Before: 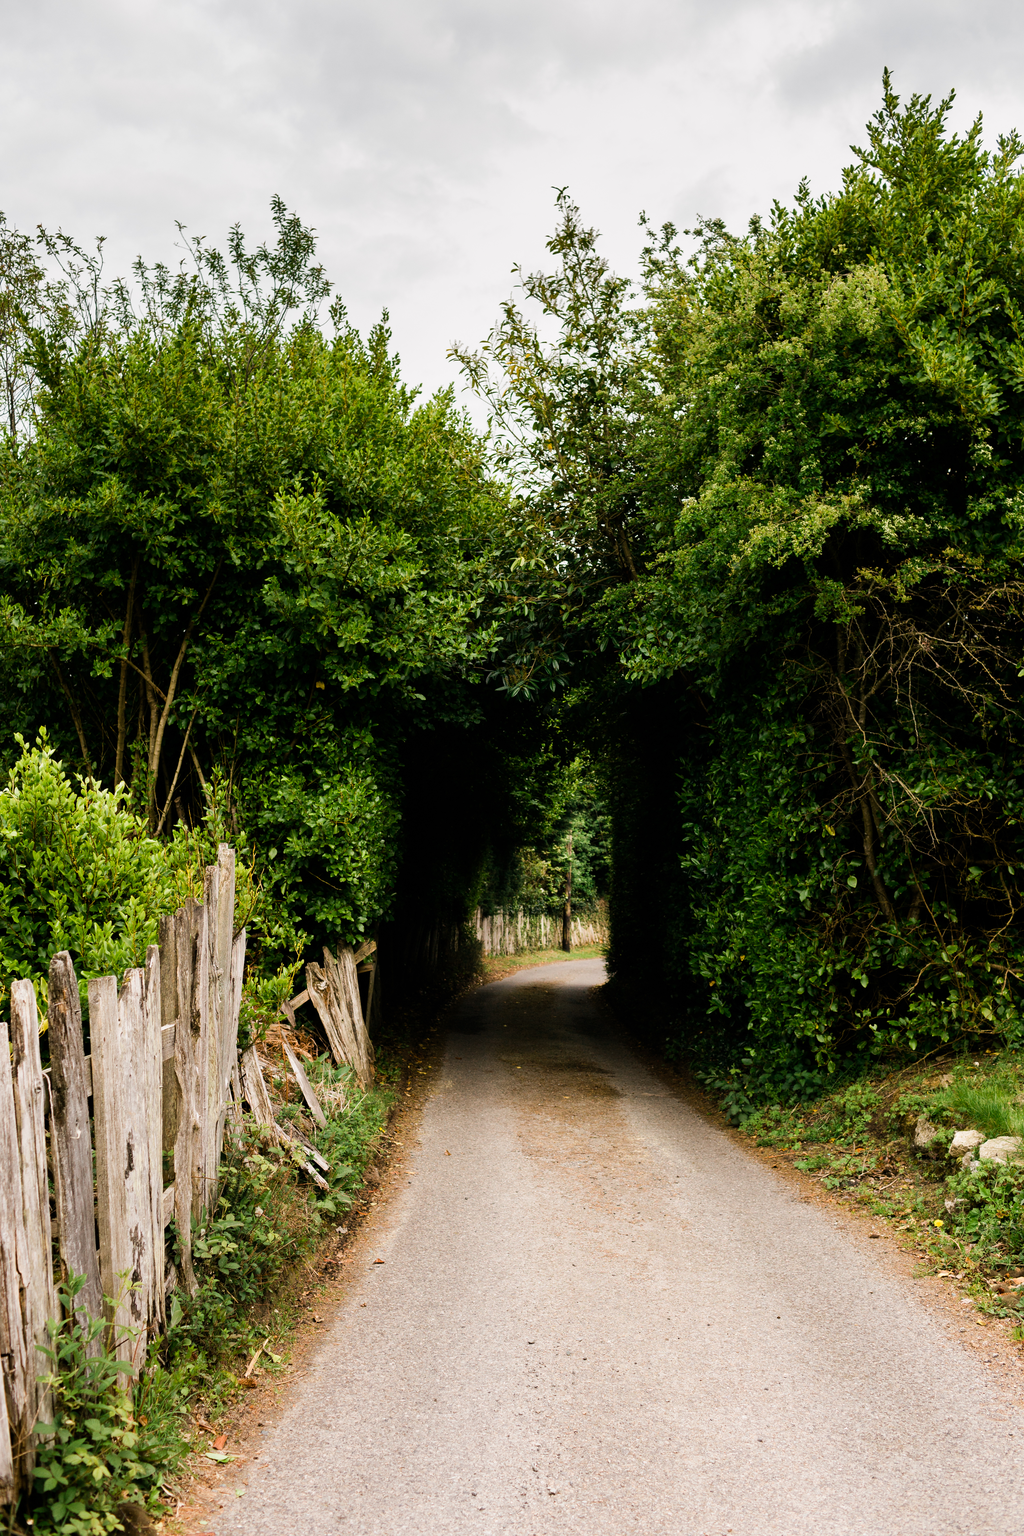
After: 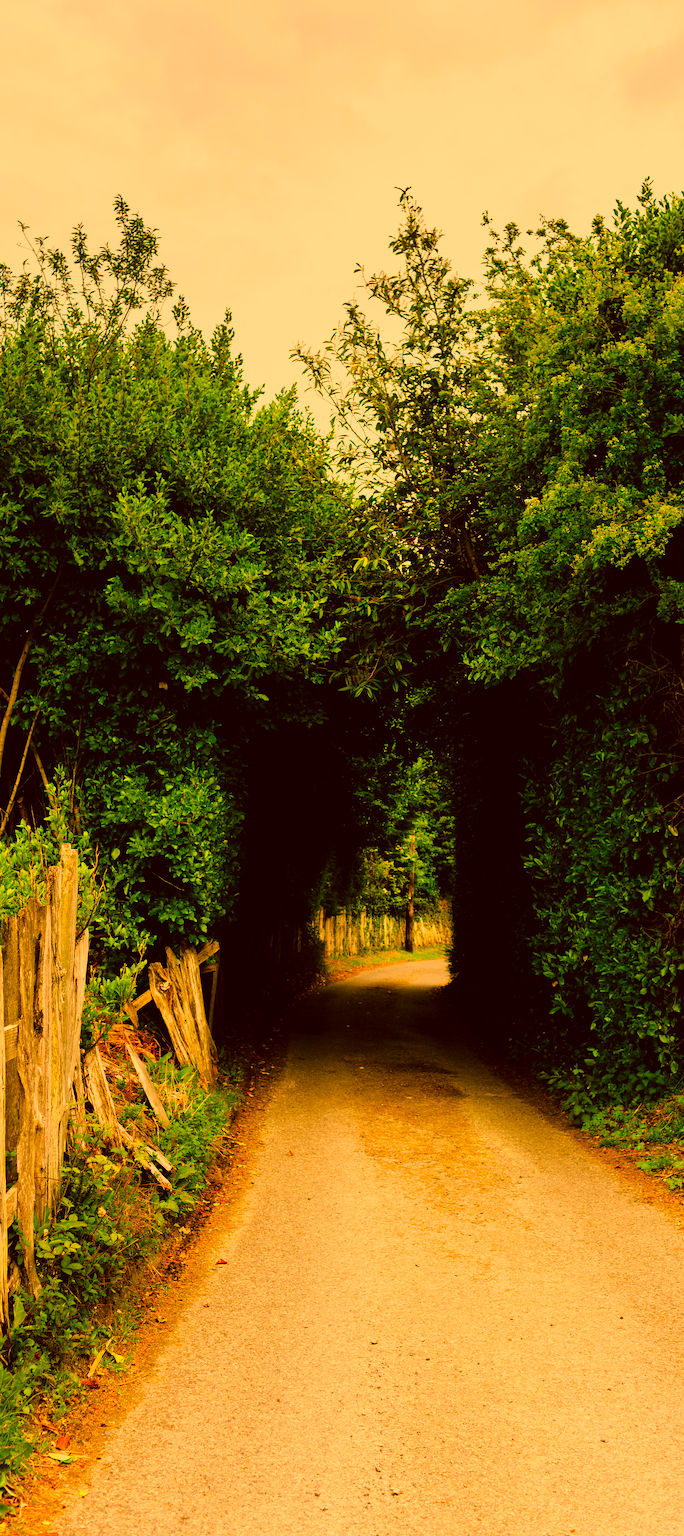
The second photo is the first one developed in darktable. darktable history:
color correction: highlights a* 10.71, highlights b* 30, shadows a* 2.66, shadows b* 17.21, saturation 1.73
tone curve: curves: ch0 [(0, 0) (0.058, 0.037) (0.214, 0.183) (0.304, 0.288) (0.561, 0.554) (0.687, 0.677) (0.768, 0.768) (0.858, 0.861) (0.987, 0.945)]; ch1 [(0, 0) (0.172, 0.123) (0.312, 0.296) (0.432, 0.448) (0.471, 0.469) (0.502, 0.5) (0.521, 0.505) (0.565, 0.569) (0.663, 0.663) (0.703, 0.721) (0.857, 0.917) (1, 1)]; ch2 [(0, 0) (0.411, 0.424) (0.485, 0.497) (0.502, 0.5) (0.517, 0.511) (0.556, 0.562) (0.626, 0.594) (0.709, 0.661) (1, 1)], color space Lab, linked channels, preserve colors none
crop: left 15.383%, right 17.799%
